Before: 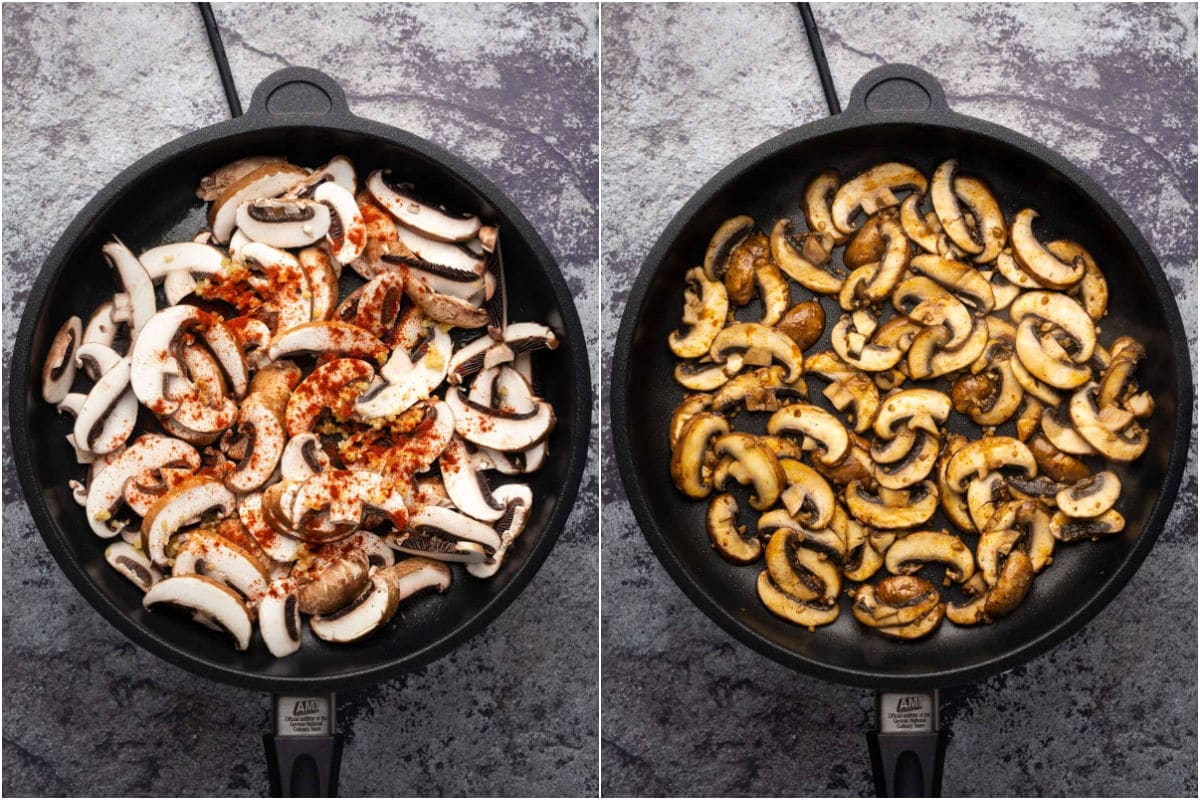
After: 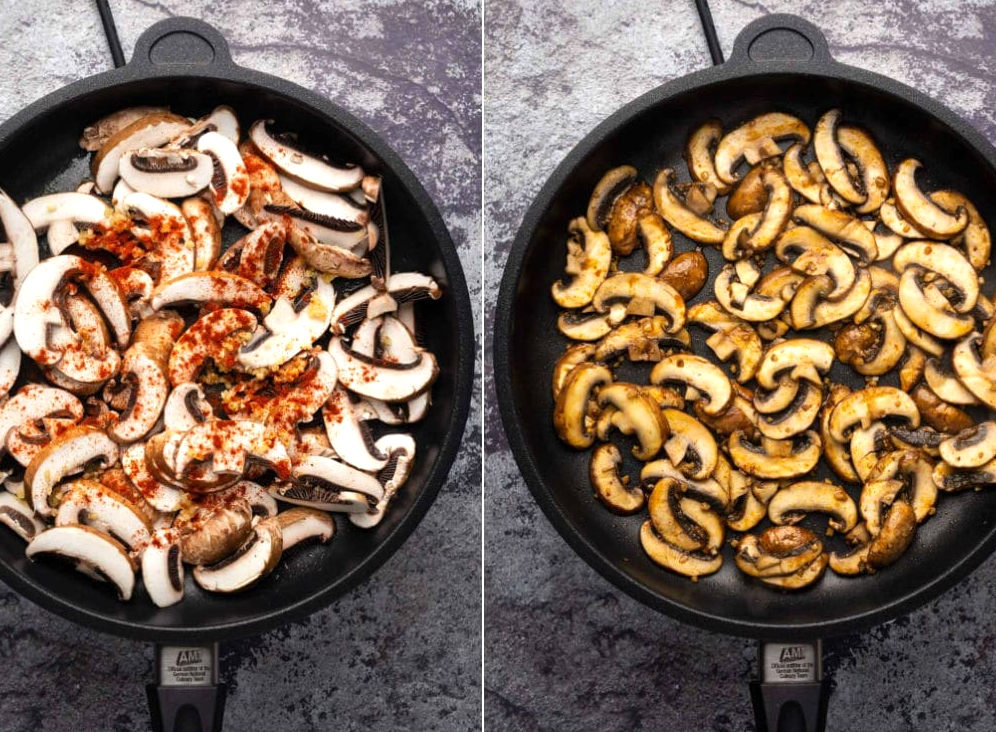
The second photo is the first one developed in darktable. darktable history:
levels: levels [0, 0.476, 0.951]
crop: left 9.777%, top 6.326%, right 7.142%, bottom 2.161%
